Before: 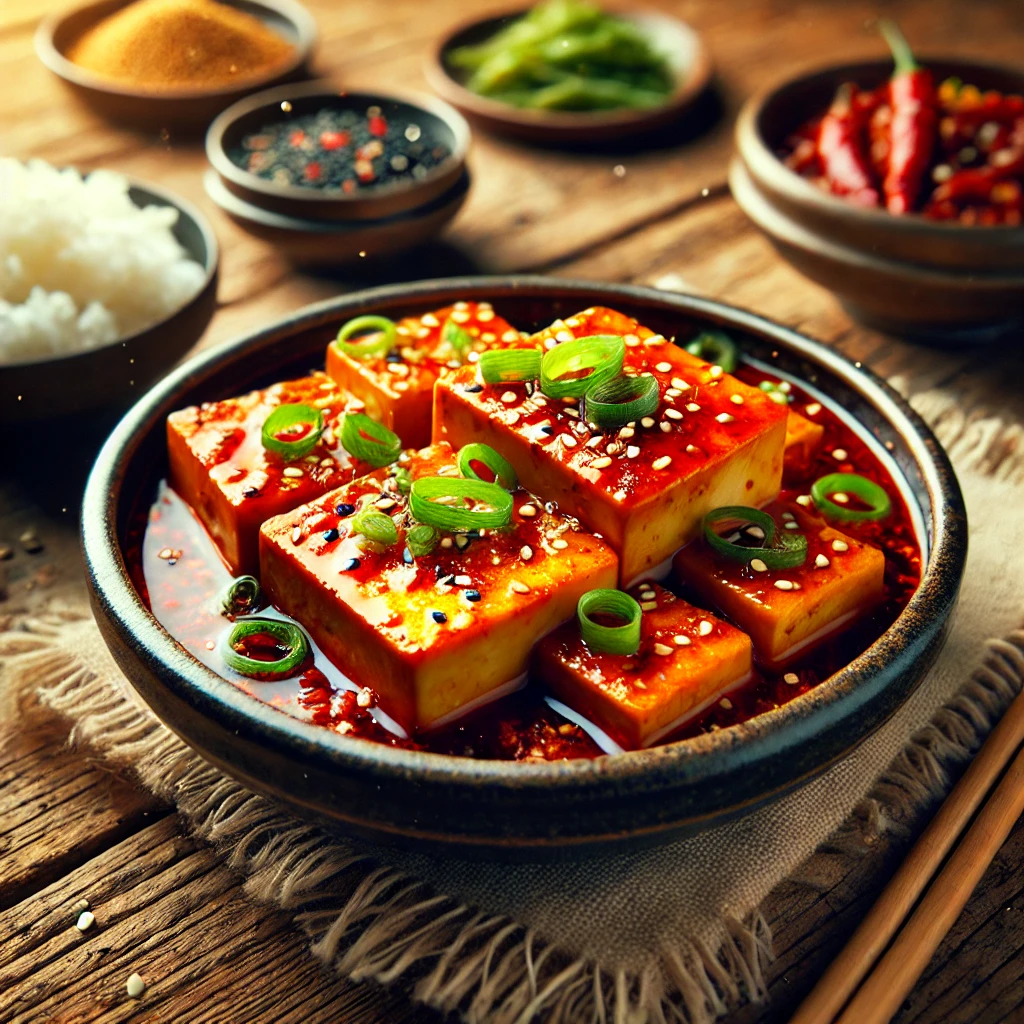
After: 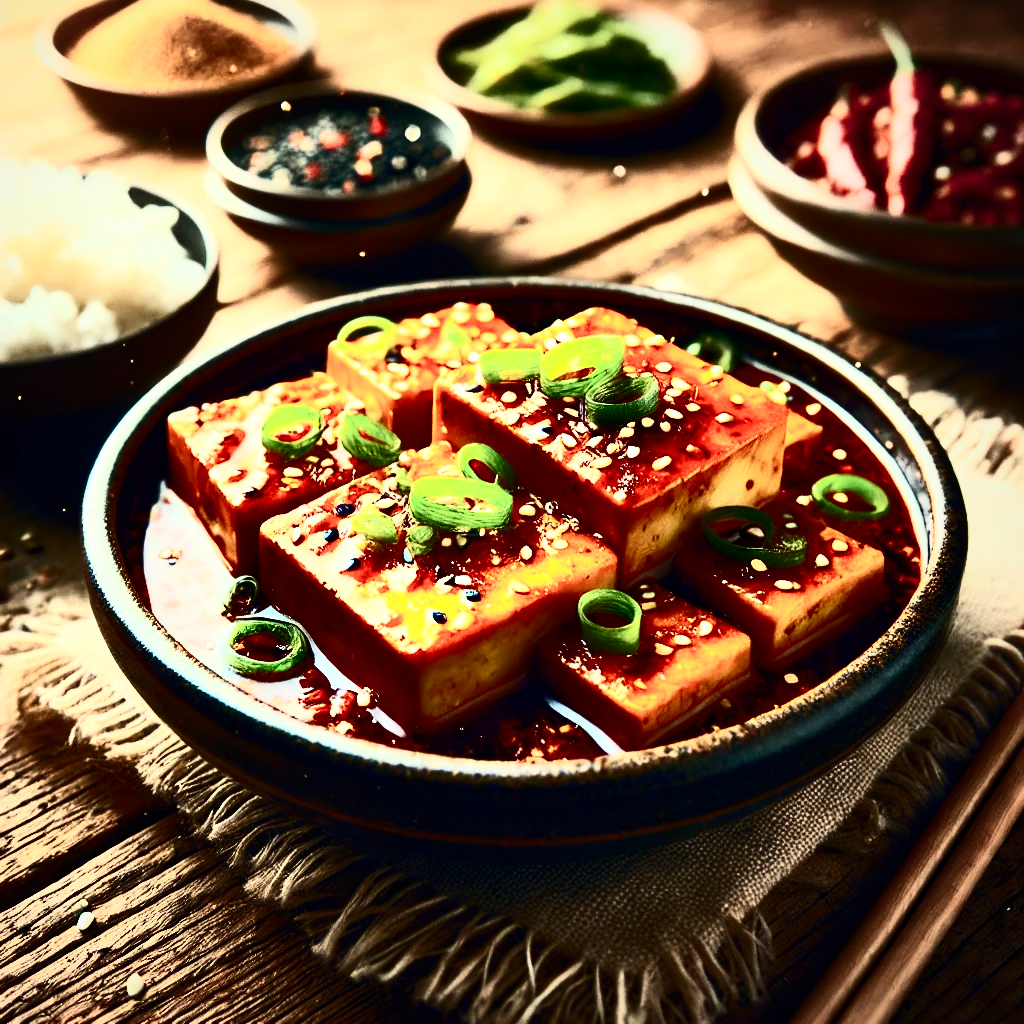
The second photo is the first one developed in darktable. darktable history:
vignetting: fall-off radius 60.97%, brightness -0.19, saturation -0.295, center (-0.148, 0.011), unbound false
contrast brightness saturation: contrast 0.926, brightness 0.198
